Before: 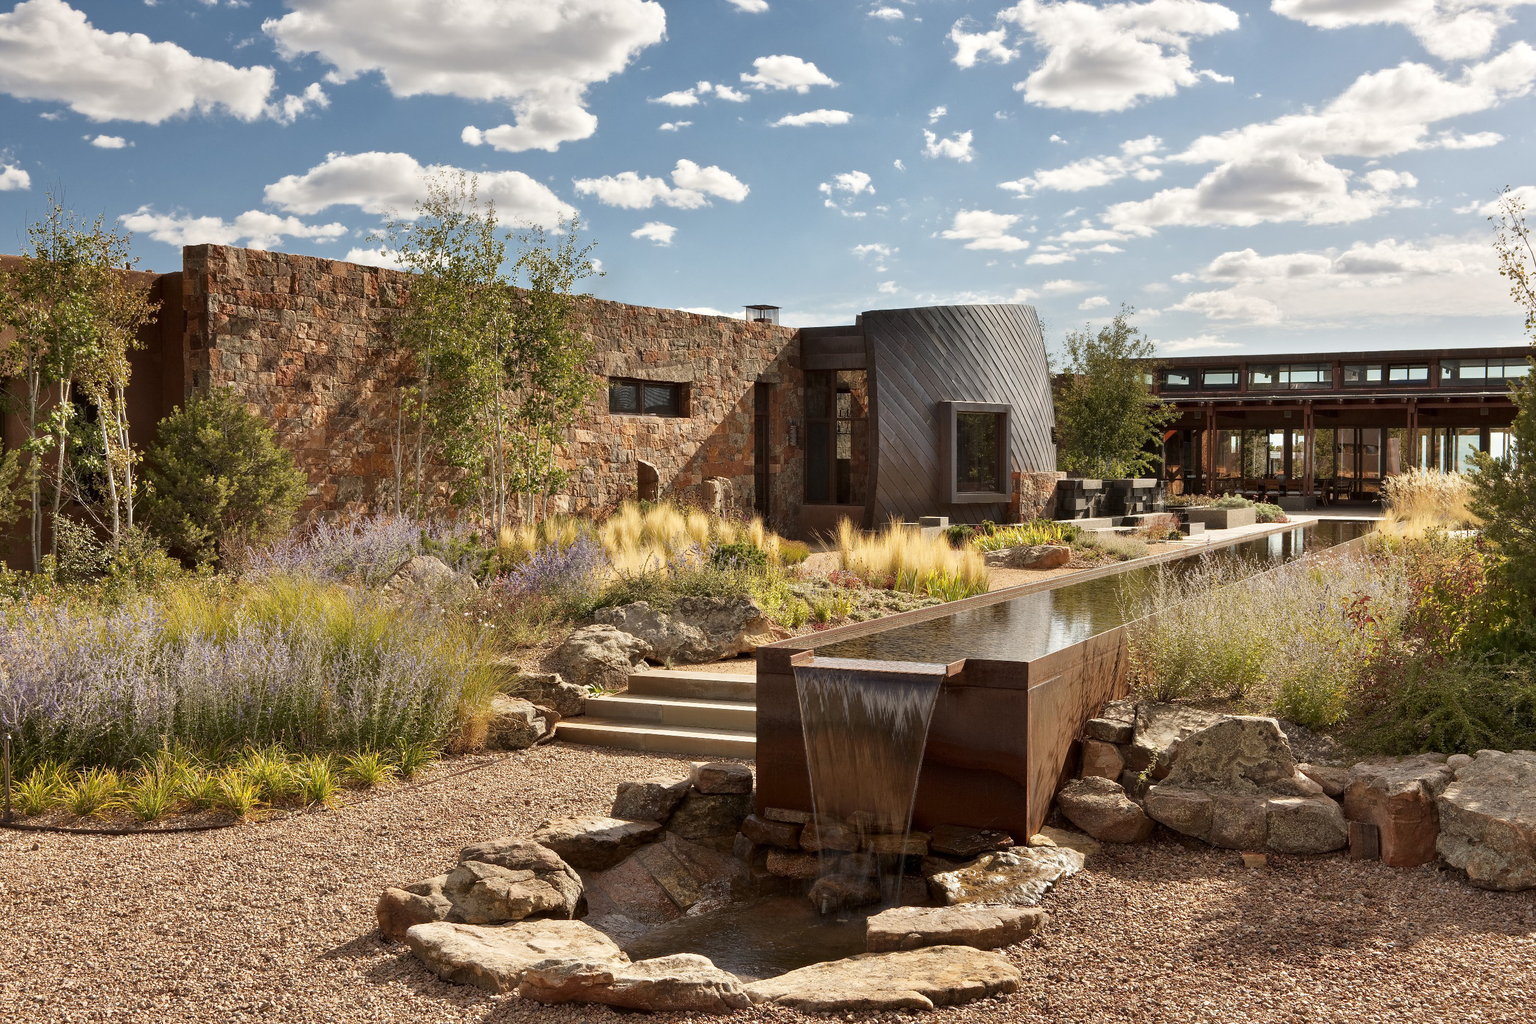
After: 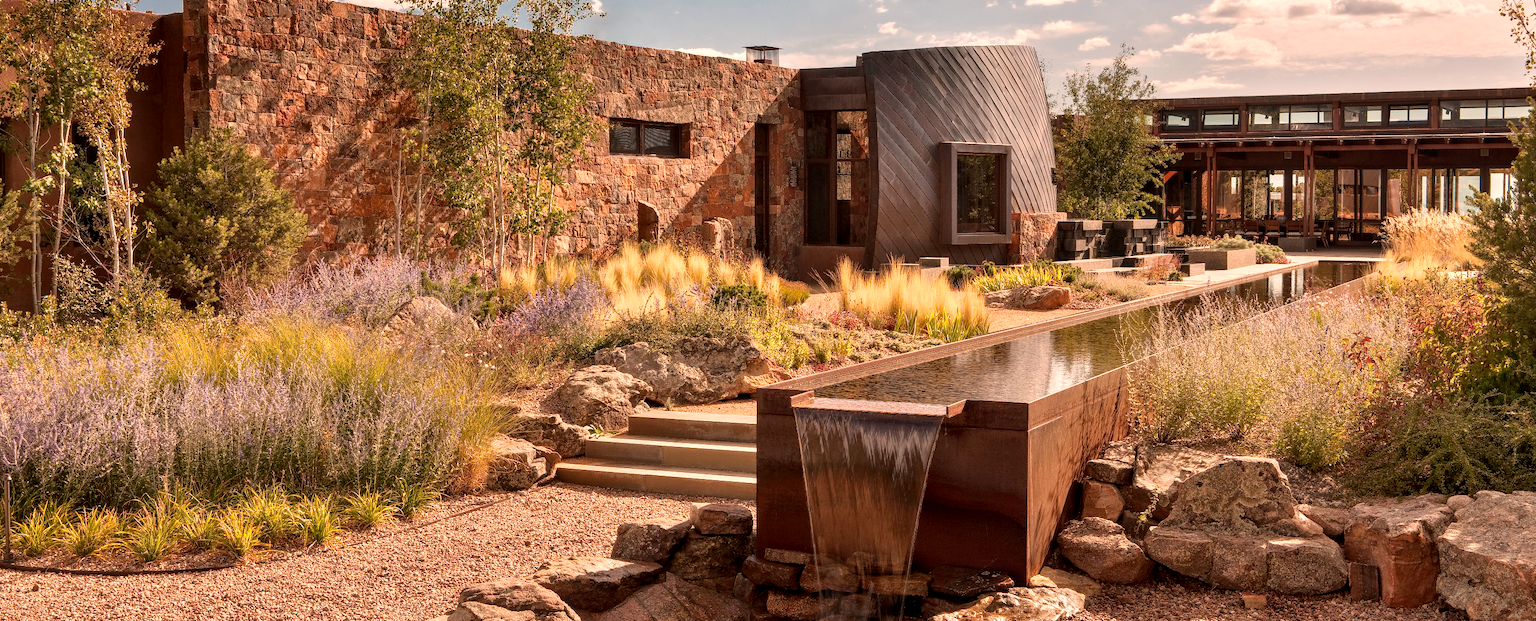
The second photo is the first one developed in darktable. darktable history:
local contrast: on, module defaults
white balance: red 1.127, blue 0.943
crop and rotate: top 25.357%, bottom 13.942%
